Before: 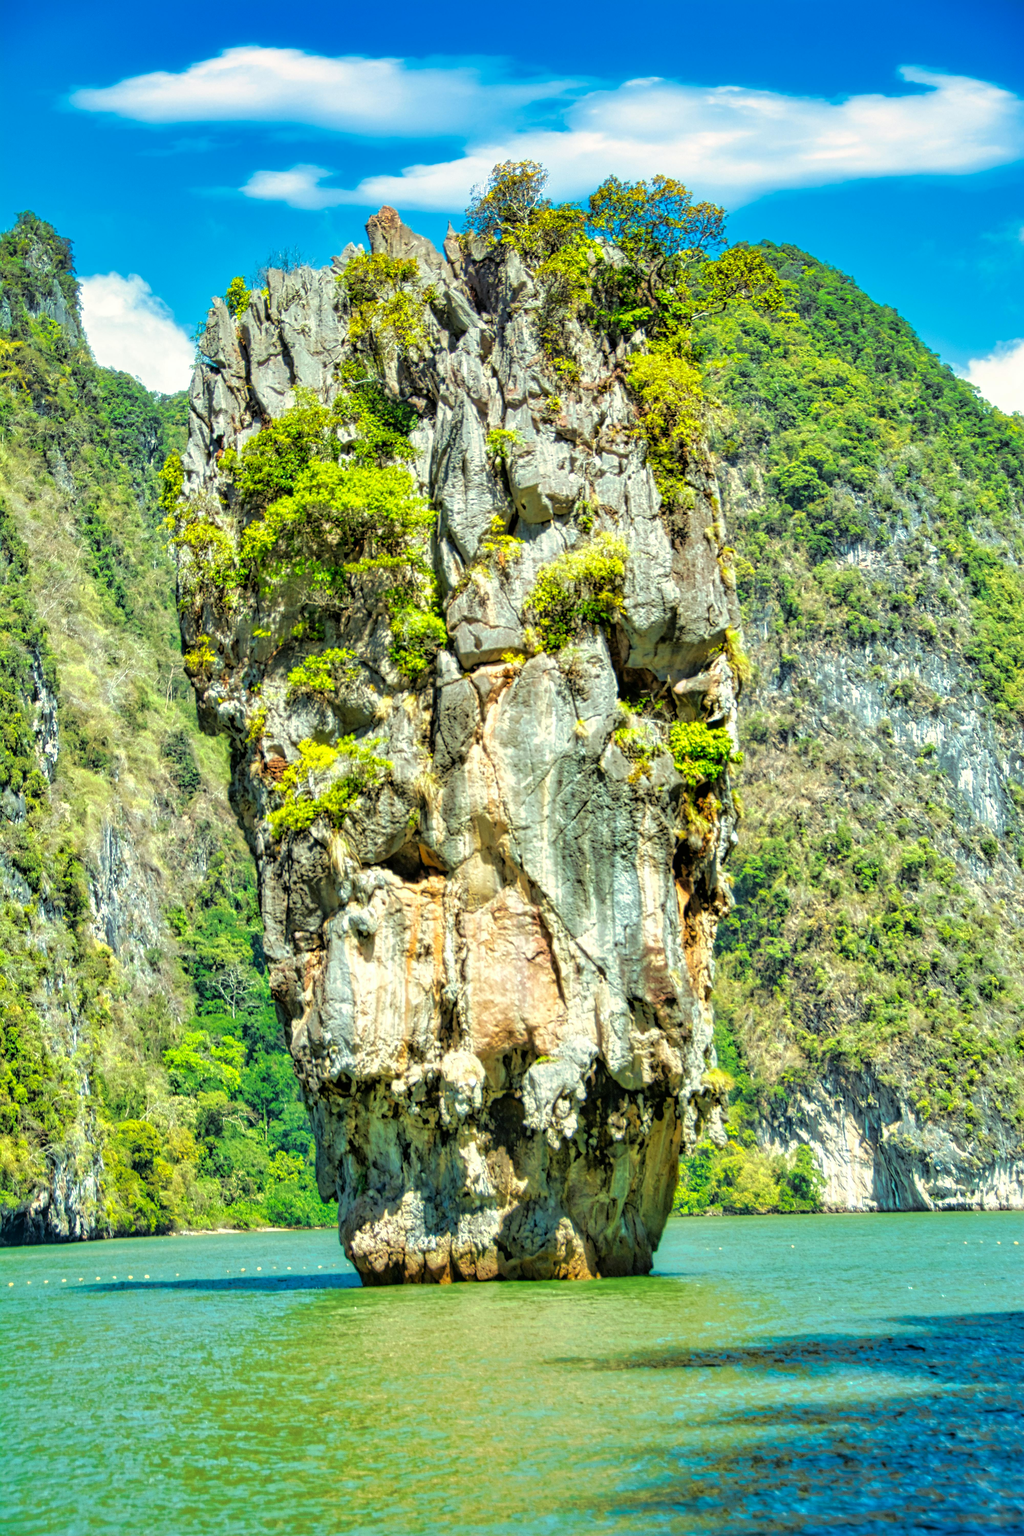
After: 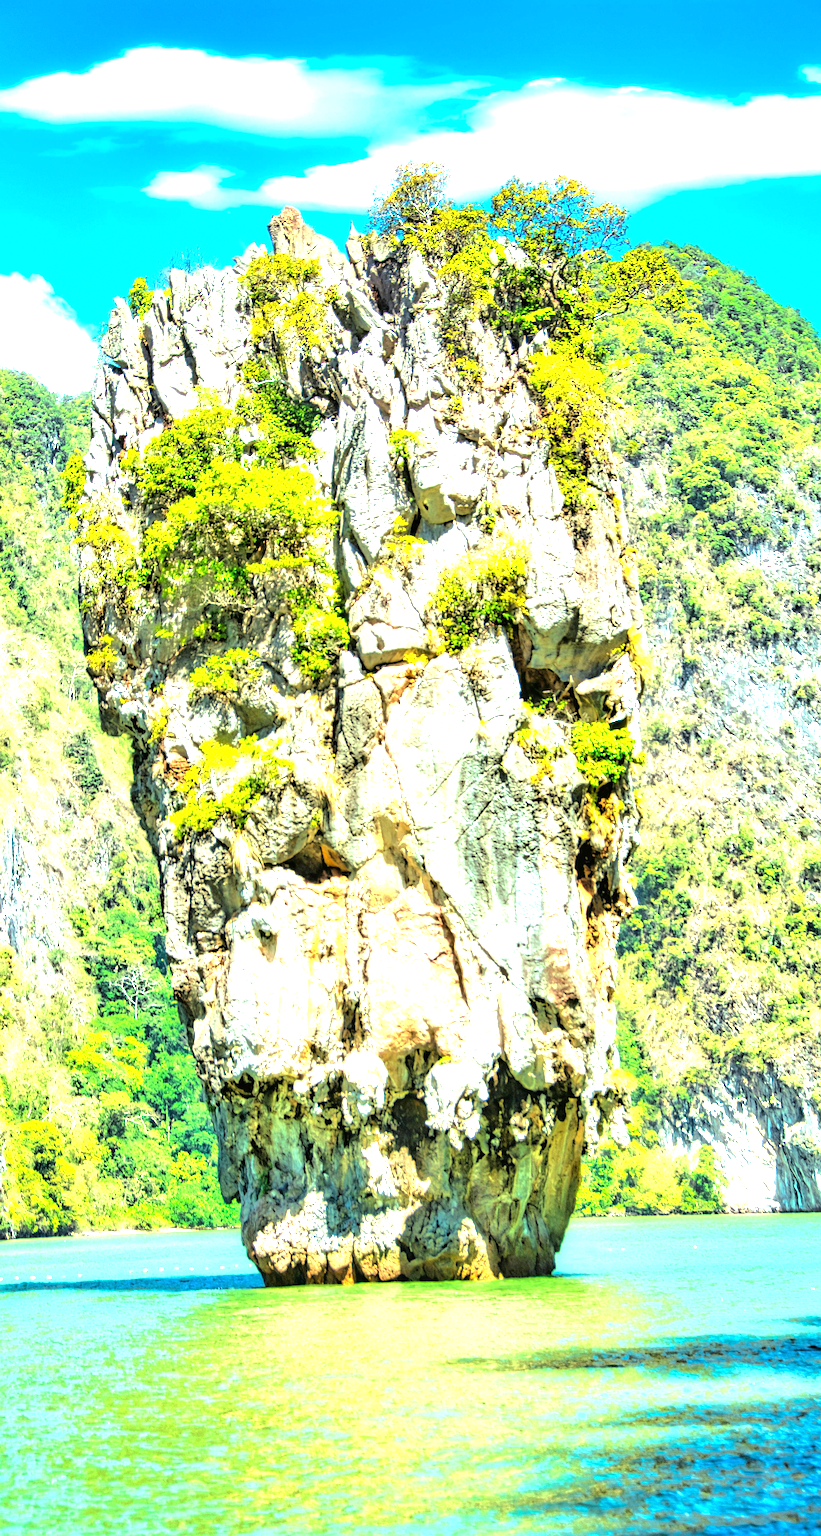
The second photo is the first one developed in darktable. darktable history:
crop and rotate: left 9.579%, right 10.227%
exposure: black level correction 0, exposure 1.465 EV, compensate exposure bias true, compensate highlight preservation false
sharpen: on, module defaults
